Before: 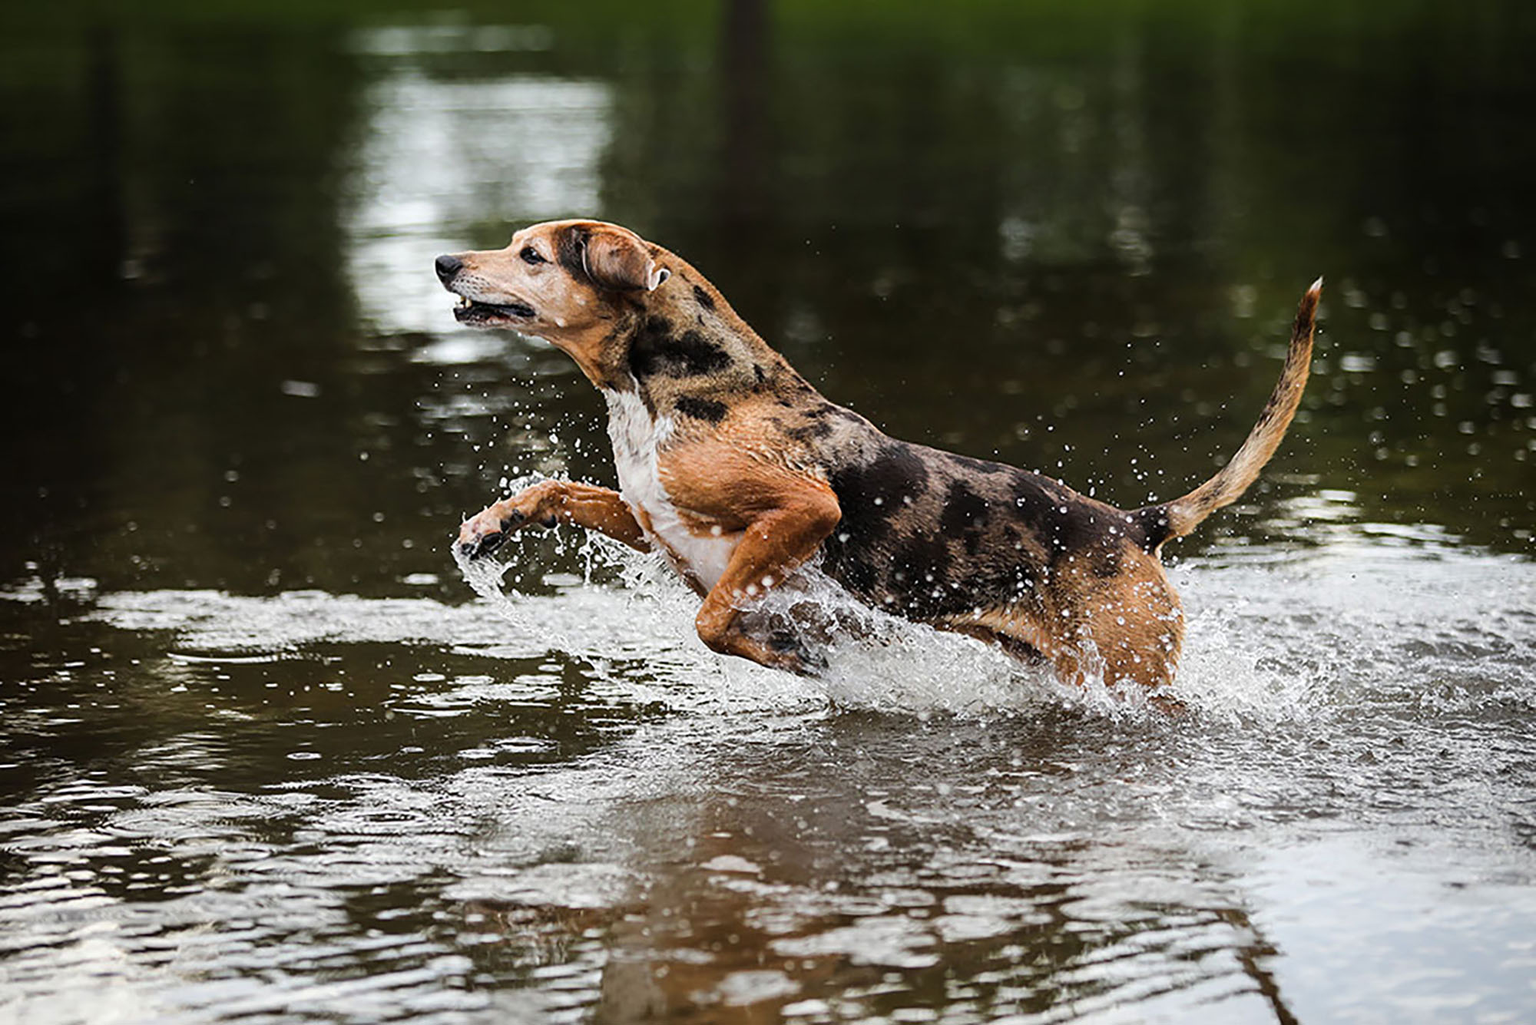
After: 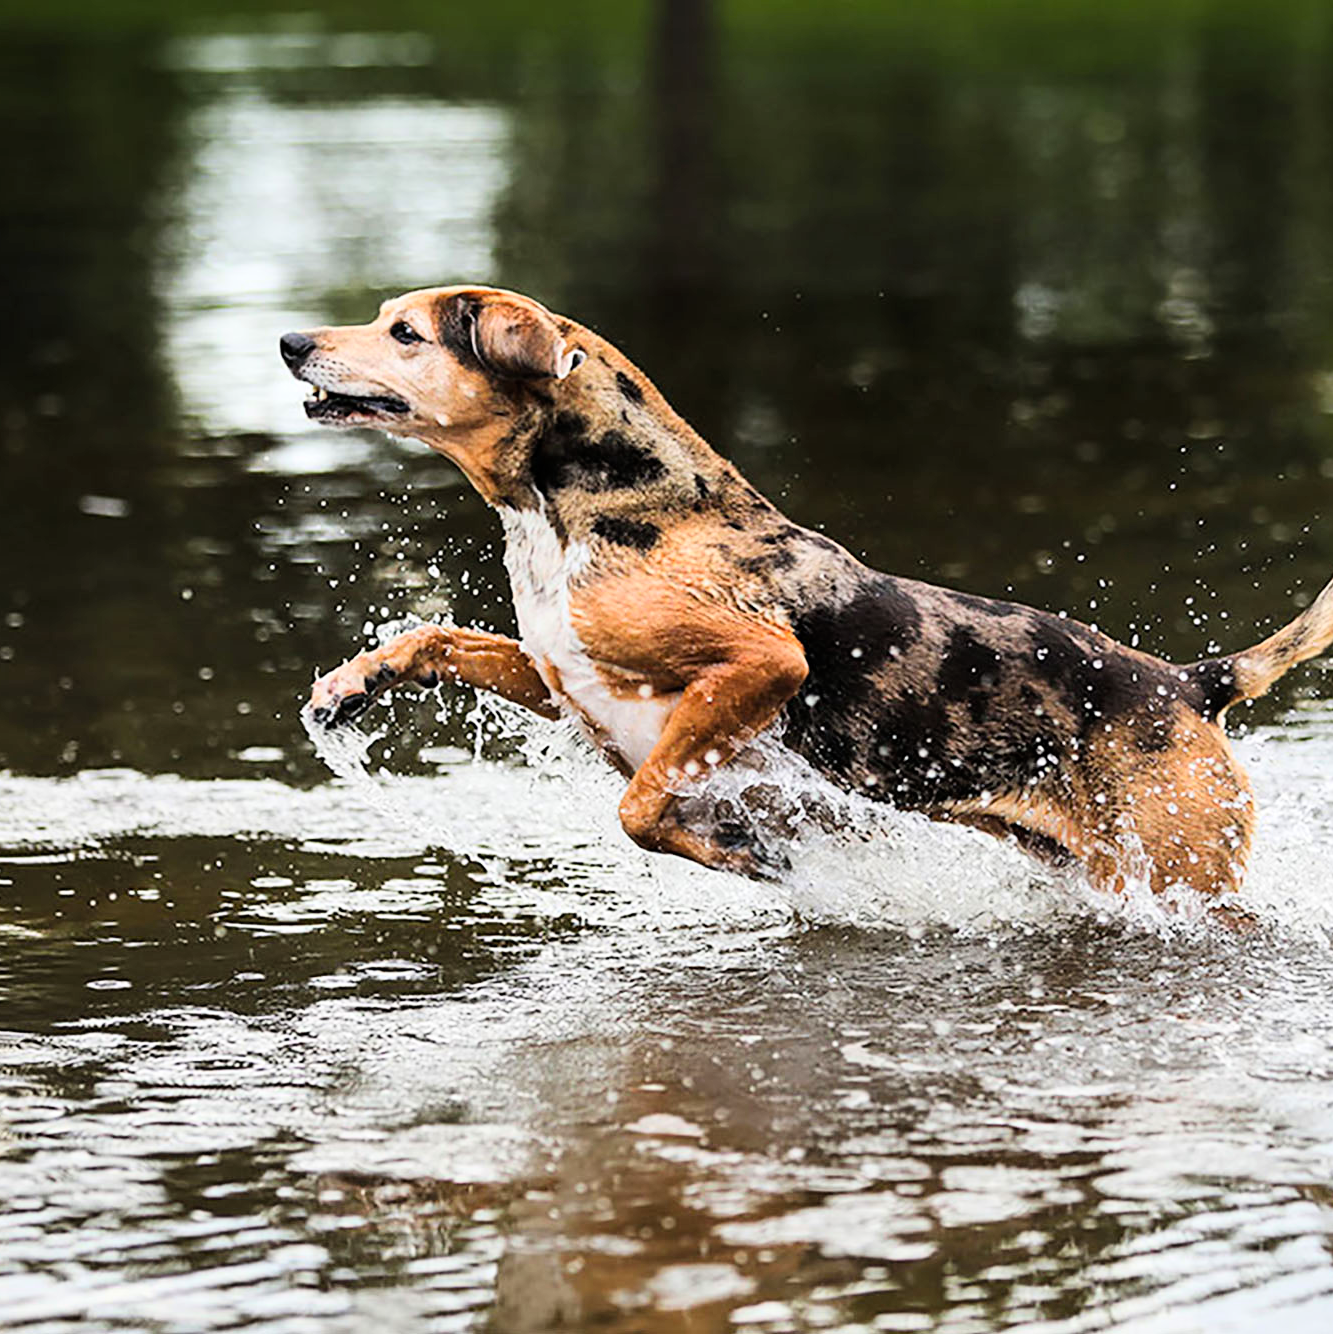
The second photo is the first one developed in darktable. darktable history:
crop and rotate: left 14.385%, right 18.948%
tone curve: curves: ch0 [(0, 0) (0.004, 0.001) (0.133, 0.132) (0.325, 0.395) (0.455, 0.565) (0.832, 0.925) (1, 1)], color space Lab, linked channels, preserve colors none
